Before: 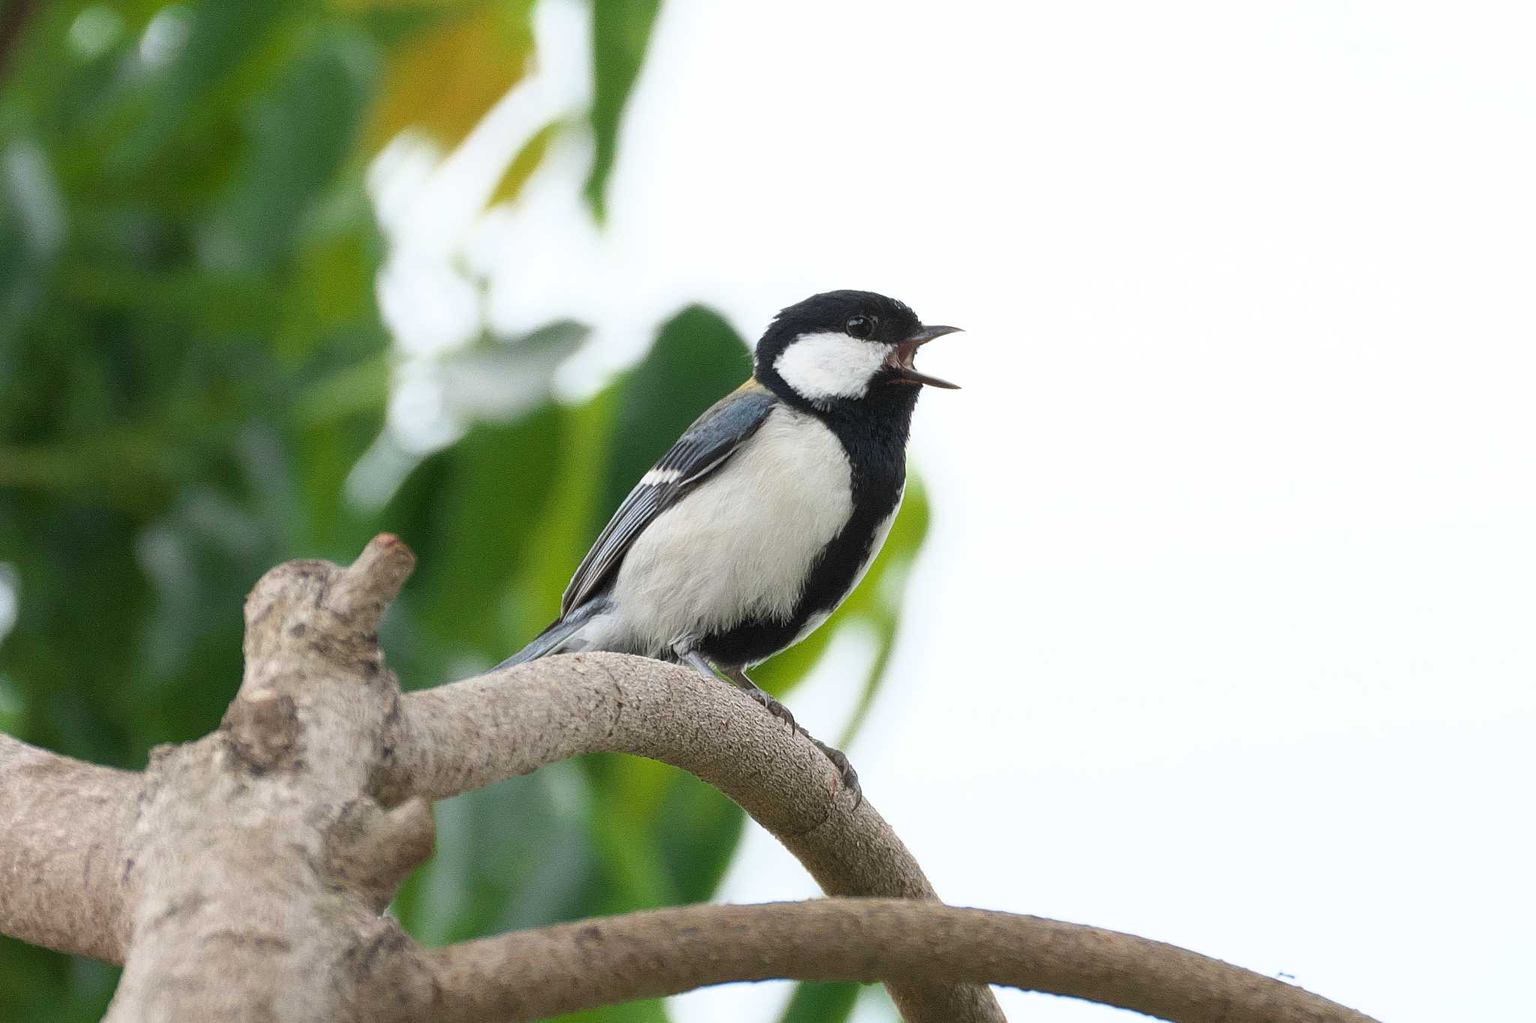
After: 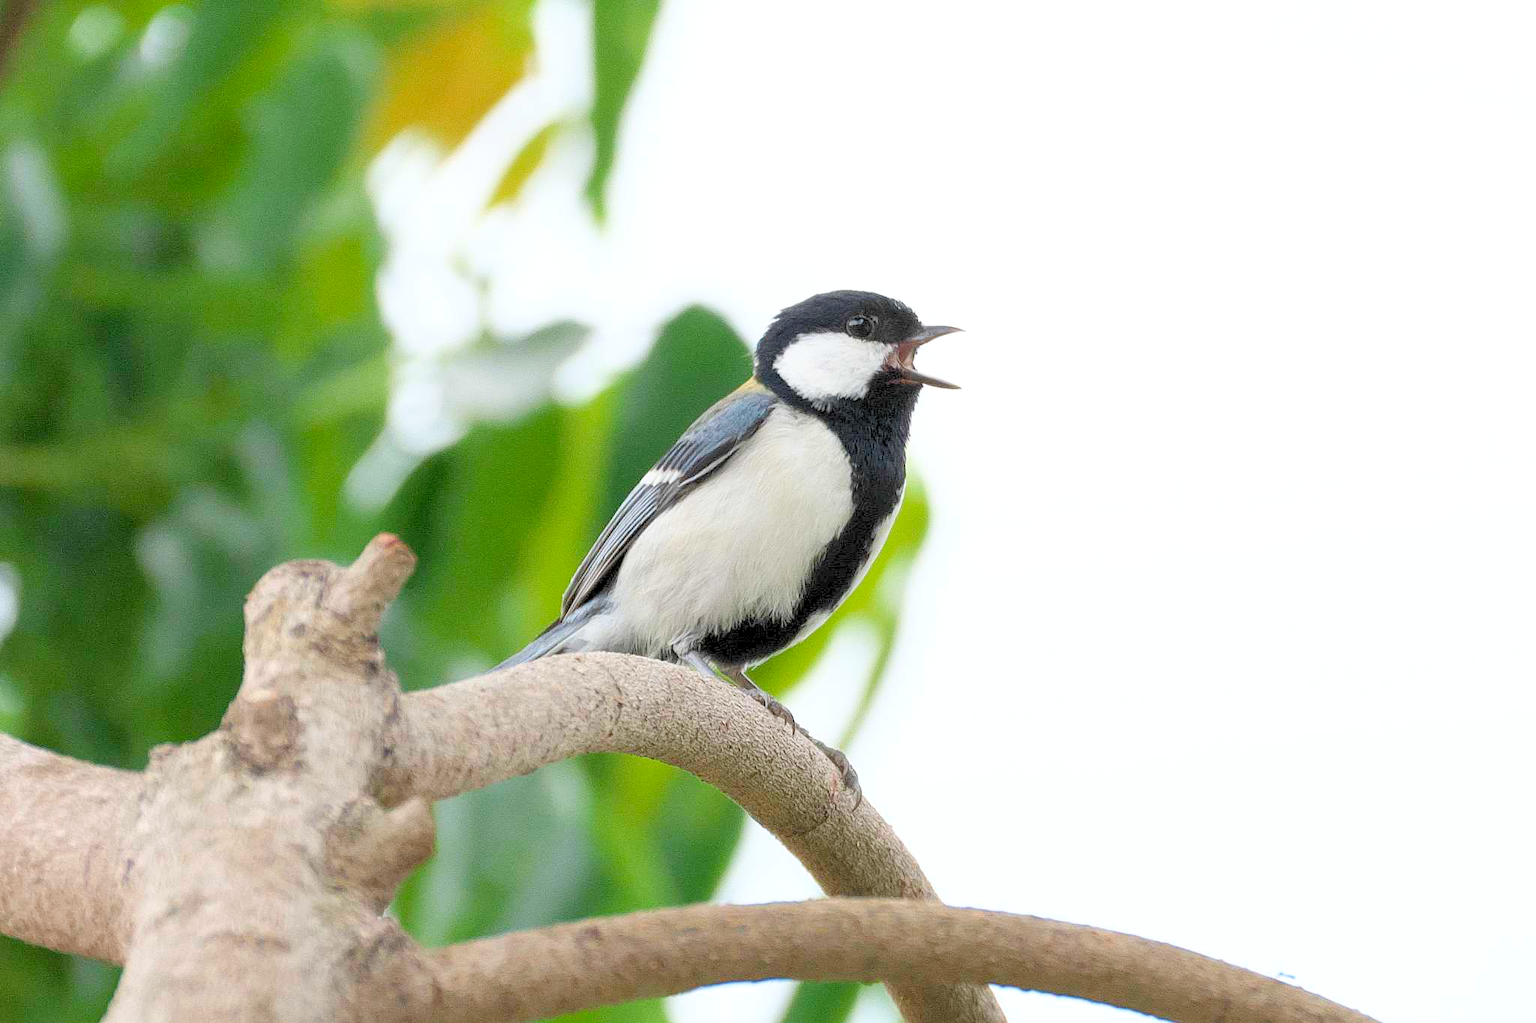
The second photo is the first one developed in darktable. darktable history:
contrast brightness saturation: contrast -0.016, brightness -0.009, saturation 0.032
levels: levels [0.072, 0.414, 0.976]
